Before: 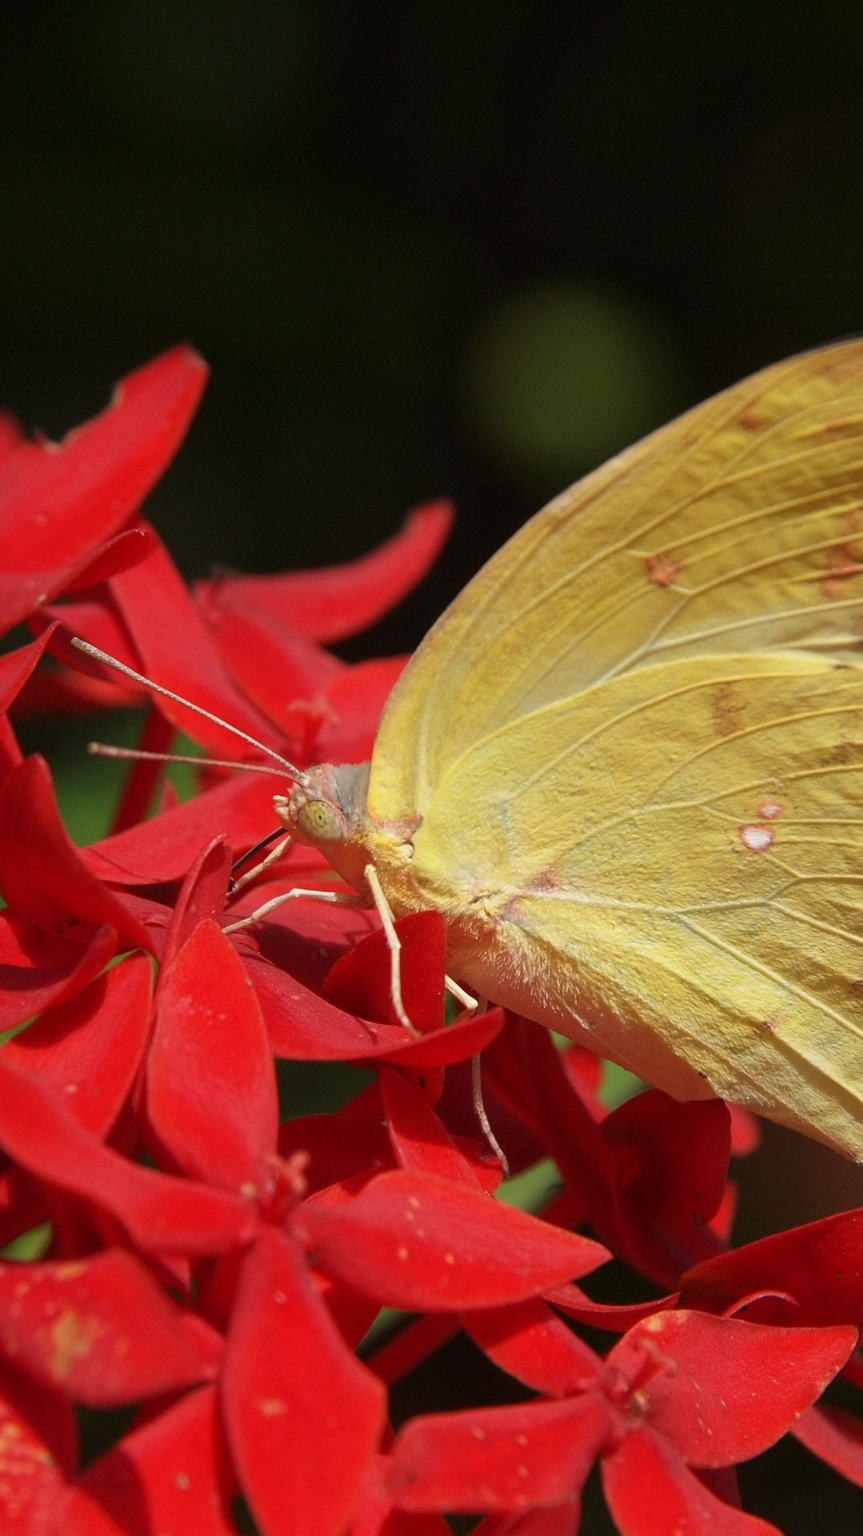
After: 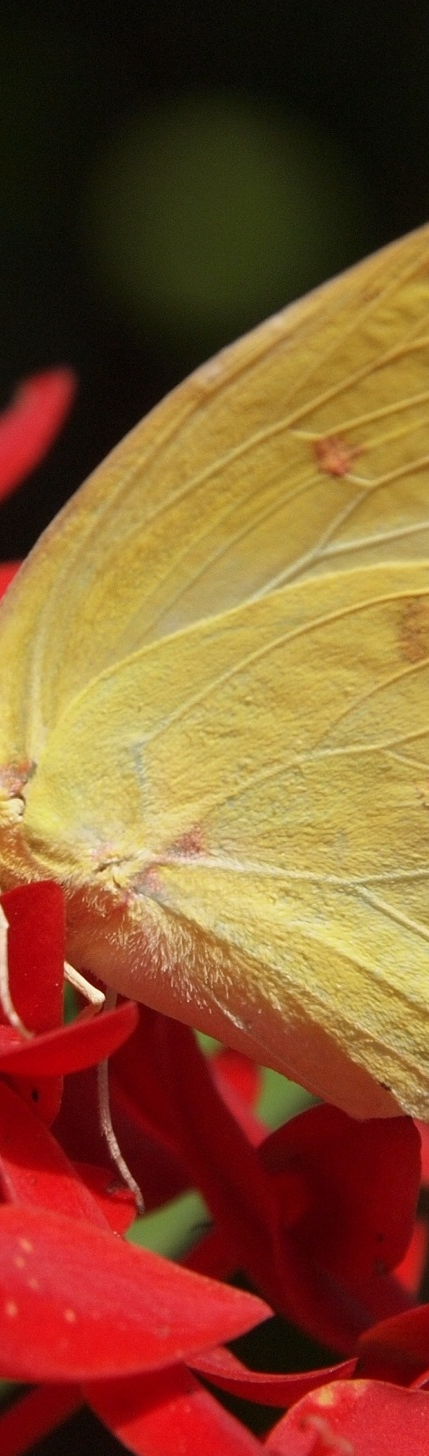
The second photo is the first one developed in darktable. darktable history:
crop: left 45.721%, top 13.393%, right 14.118%, bottom 10.01%
